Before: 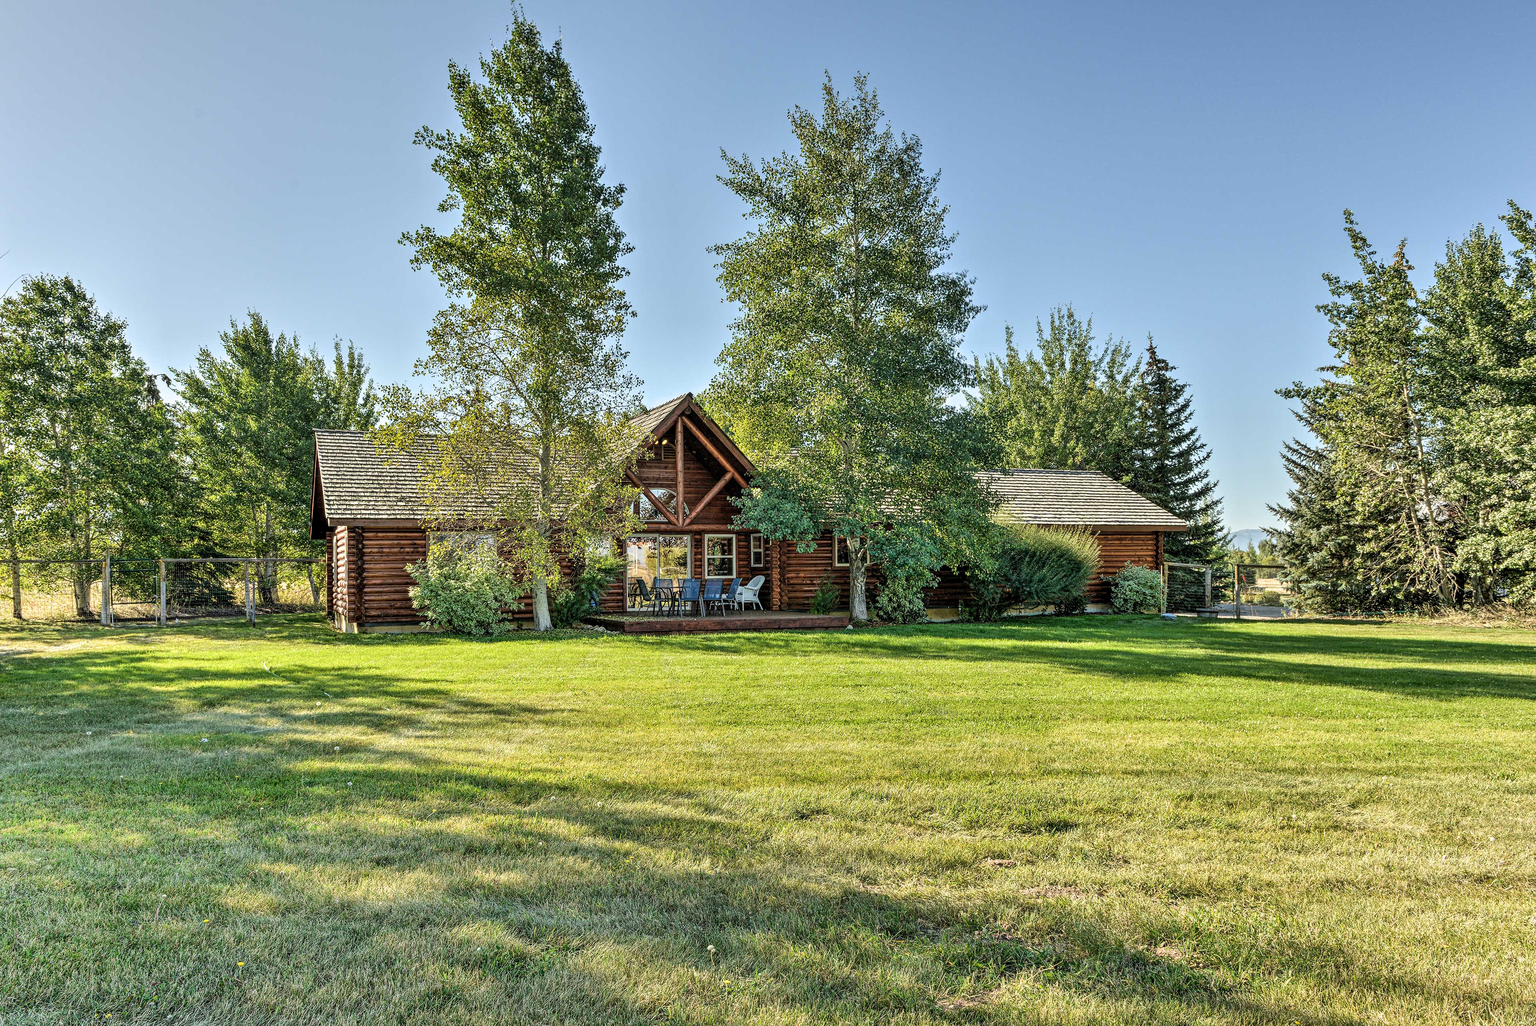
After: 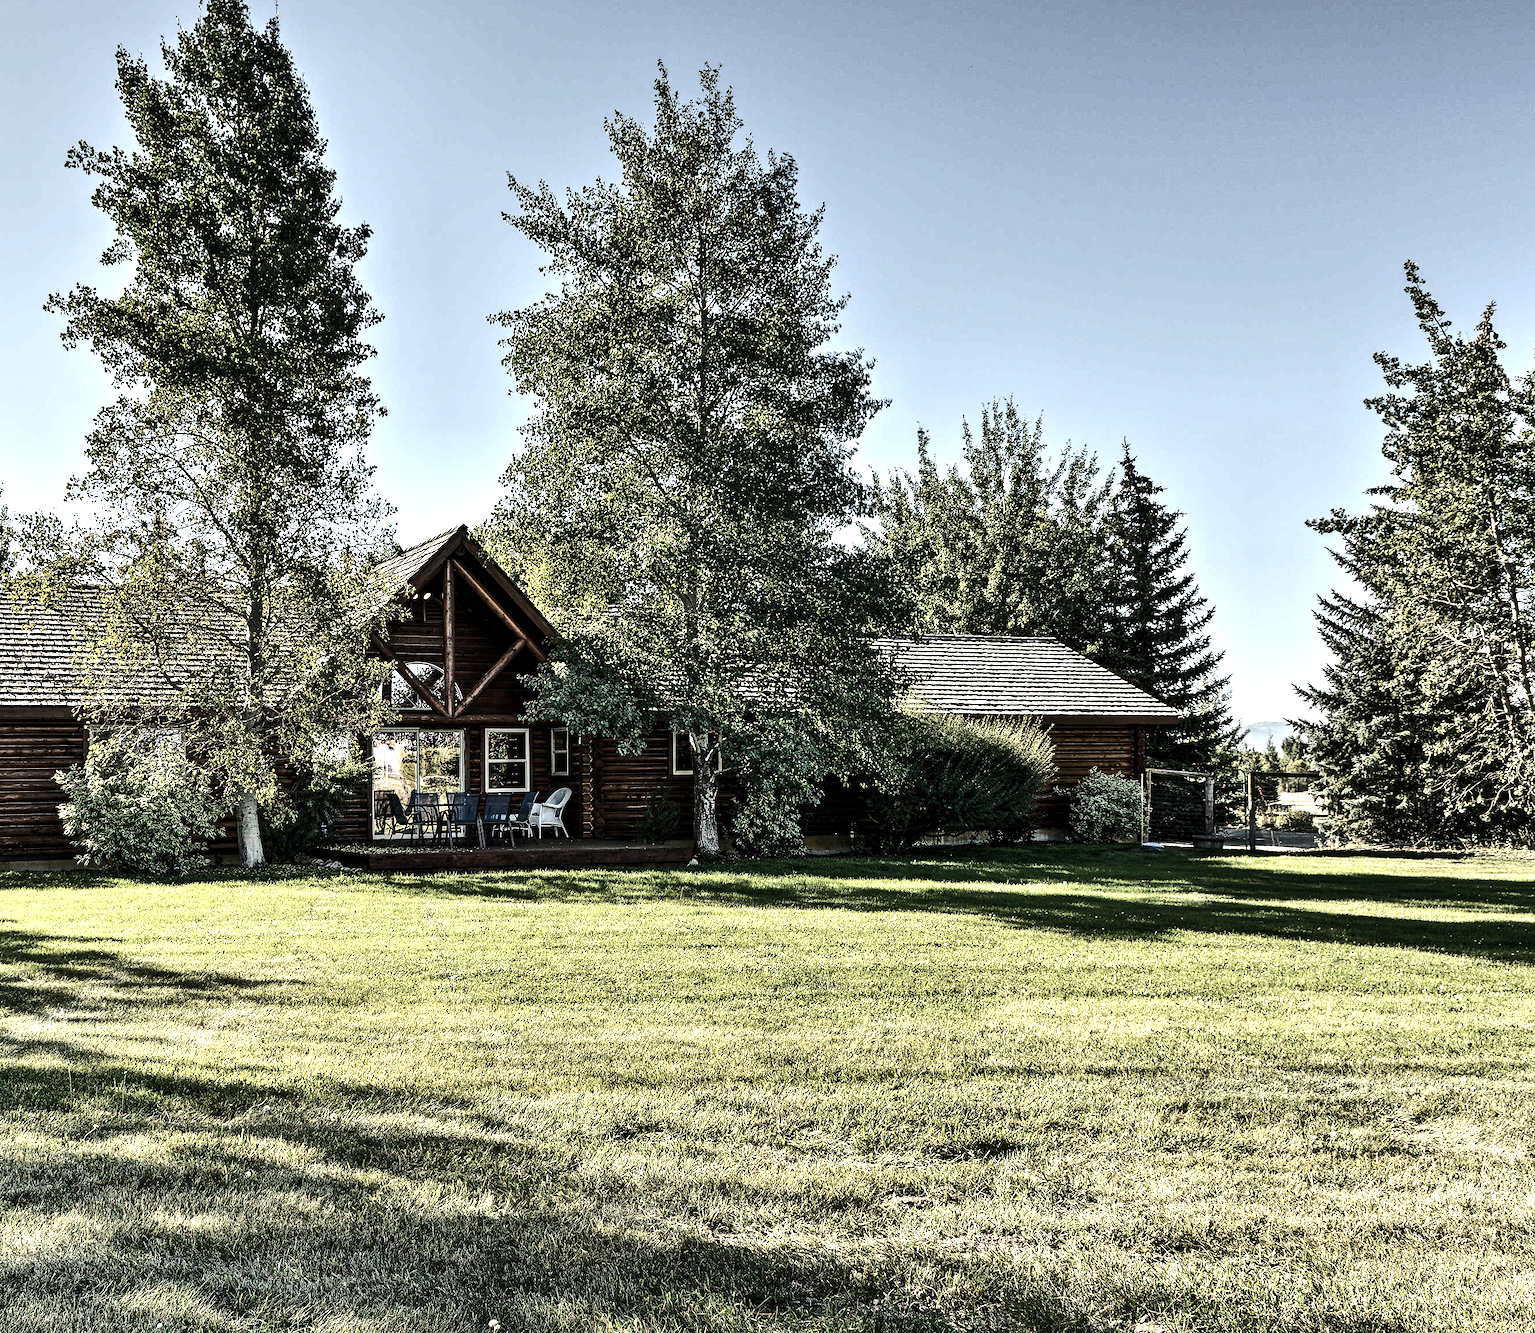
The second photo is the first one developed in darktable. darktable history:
color correction: highlights b* -0.026, saturation 0.493
exposure: exposure -0.261 EV, compensate exposure bias true, compensate highlight preservation false
tone equalizer: -8 EV -1.05 EV, -7 EV -0.975 EV, -6 EV -0.886 EV, -5 EV -0.584 EV, -3 EV 0.572 EV, -2 EV 0.861 EV, -1 EV 0.986 EV, +0 EV 1.07 EV, edges refinement/feathering 500, mask exposure compensation -1.57 EV, preserve details no
crop and rotate: left 23.97%, top 2.768%, right 6.538%, bottom 6.865%
color balance rgb: shadows lift › chroma 2.005%, shadows lift › hue 221.29°, linear chroma grading › global chroma 15.149%, perceptual saturation grading › global saturation 20%, perceptual saturation grading › highlights -25.358%, perceptual saturation grading › shadows 25.42%, perceptual brilliance grading › highlights 1.477%, perceptual brilliance grading › mid-tones -49.474%, perceptual brilliance grading › shadows -50.271%
